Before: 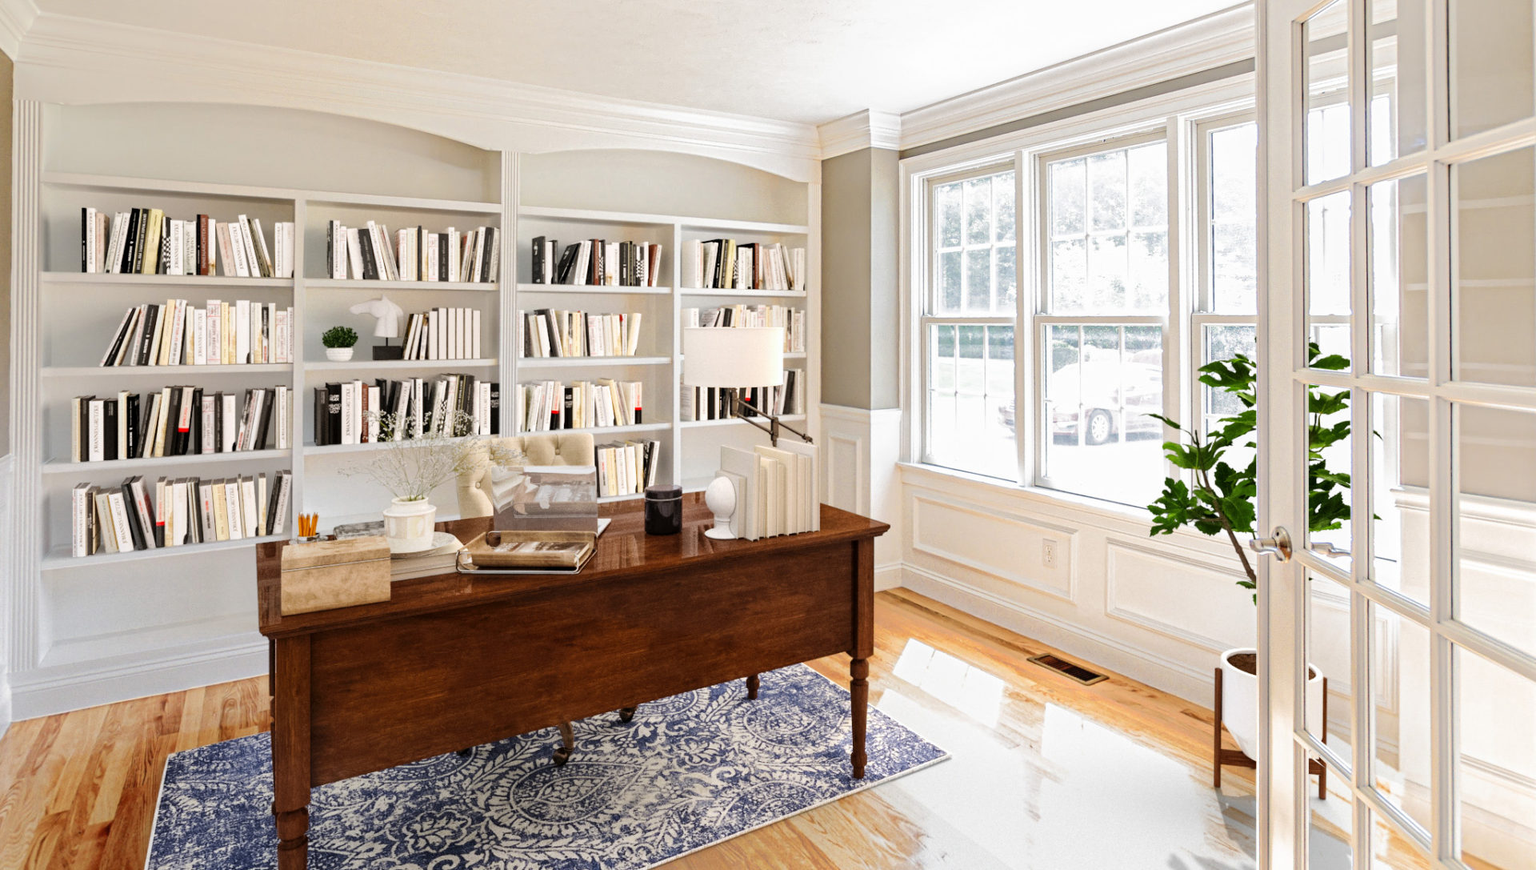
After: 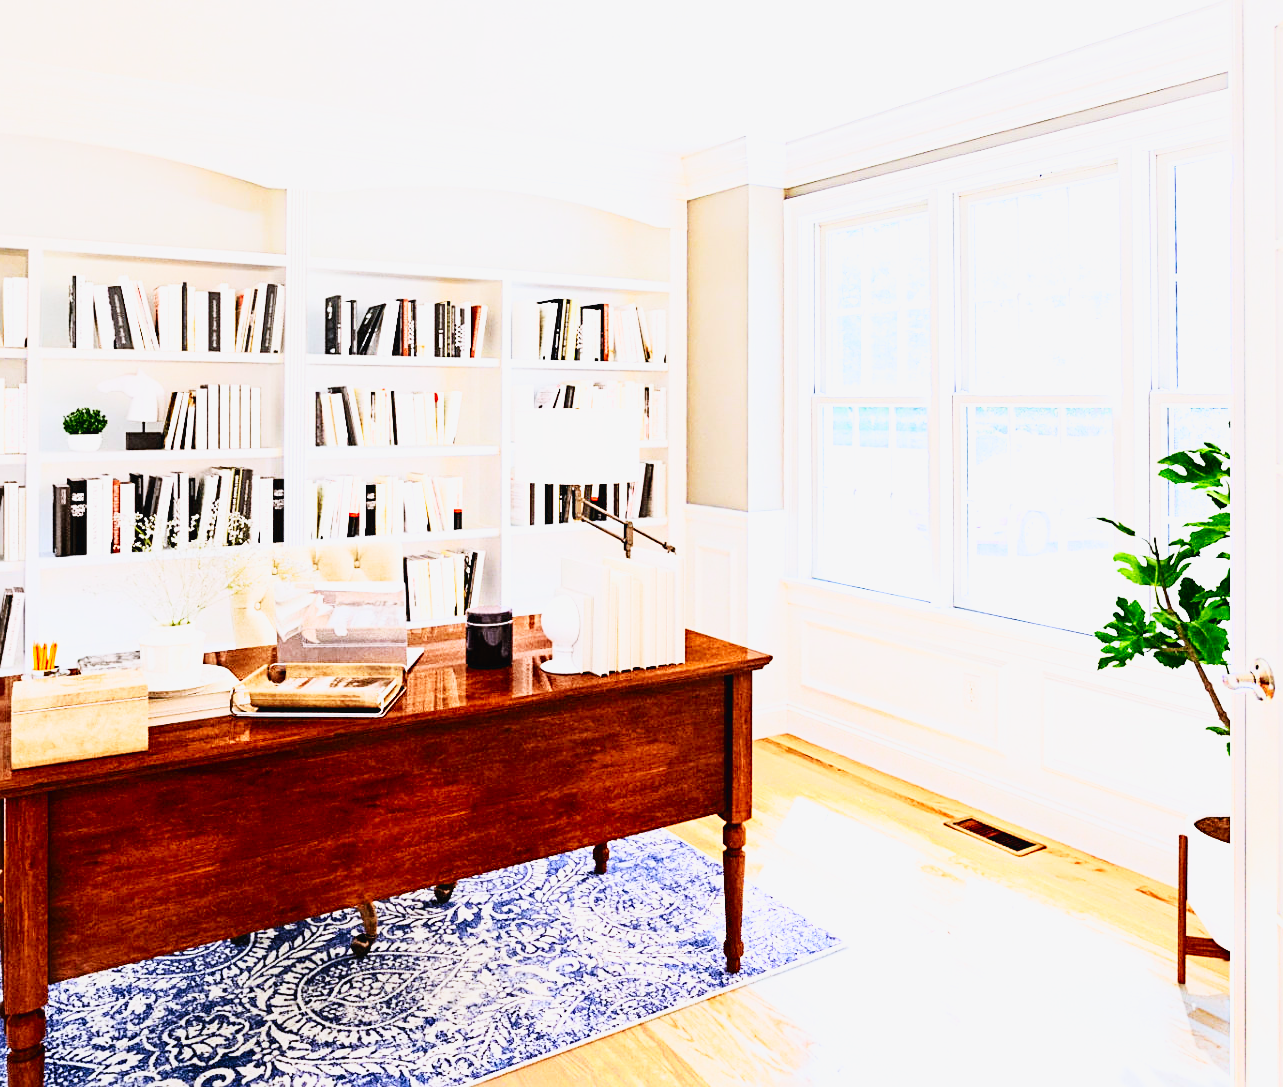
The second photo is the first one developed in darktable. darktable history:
contrast brightness saturation: contrast -0.02, brightness -0.01, saturation 0.03
base curve: curves: ch0 [(0, 0.003) (0.001, 0.002) (0.006, 0.004) (0.02, 0.022) (0.048, 0.086) (0.094, 0.234) (0.162, 0.431) (0.258, 0.629) (0.385, 0.8) (0.548, 0.918) (0.751, 0.988) (1, 1)], preserve colors none
tone curve: curves: ch0 [(0, 0) (0.091, 0.077) (0.517, 0.574) (0.745, 0.82) (0.844, 0.908) (0.909, 0.942) (1, 0.973)]; ch1 [(0, 0) (0.437, 0.404) (0.5, 0.5) (0.534, 0.546) (0.58, 0.603) (0.616, 0.649) (1, 1)]; ch2 [(0, 0) (0.442, 0.415) (0.5, 0.5) (0.535, 0.547) (0.585, 0.62) (1, 1)], color space Lab, independent channels, preserve colors none
sharpen: on, module defaults
color calibration: illuminant as shot in camera, x 0.358, y 0.373, temperature 4628.91 K
crop and rotate: left 17.732%, right 15.423%
